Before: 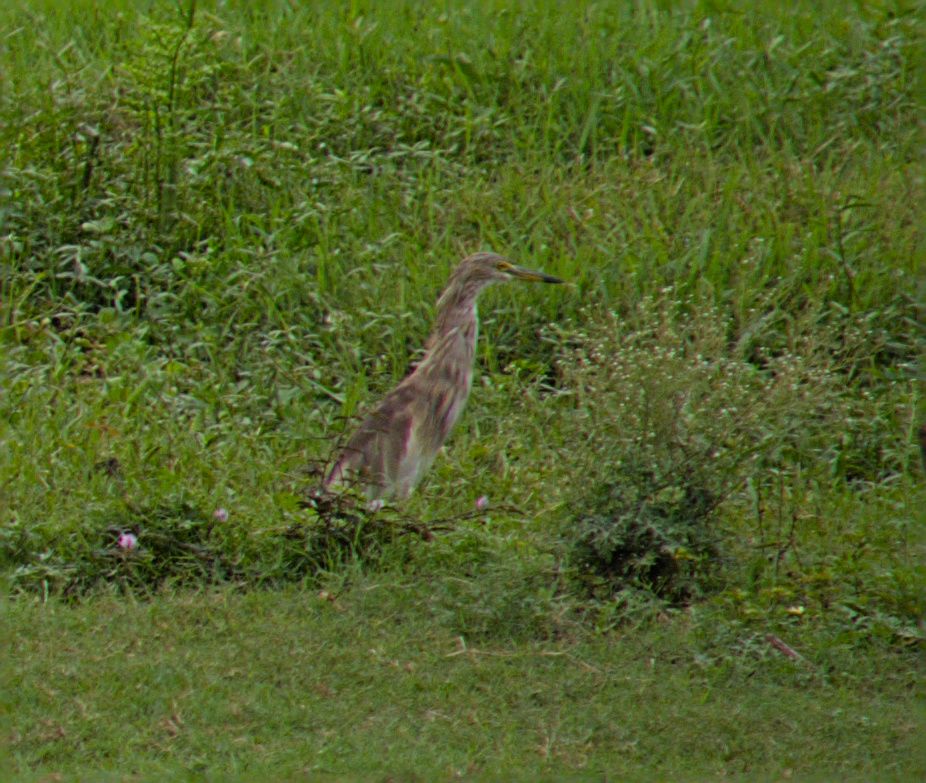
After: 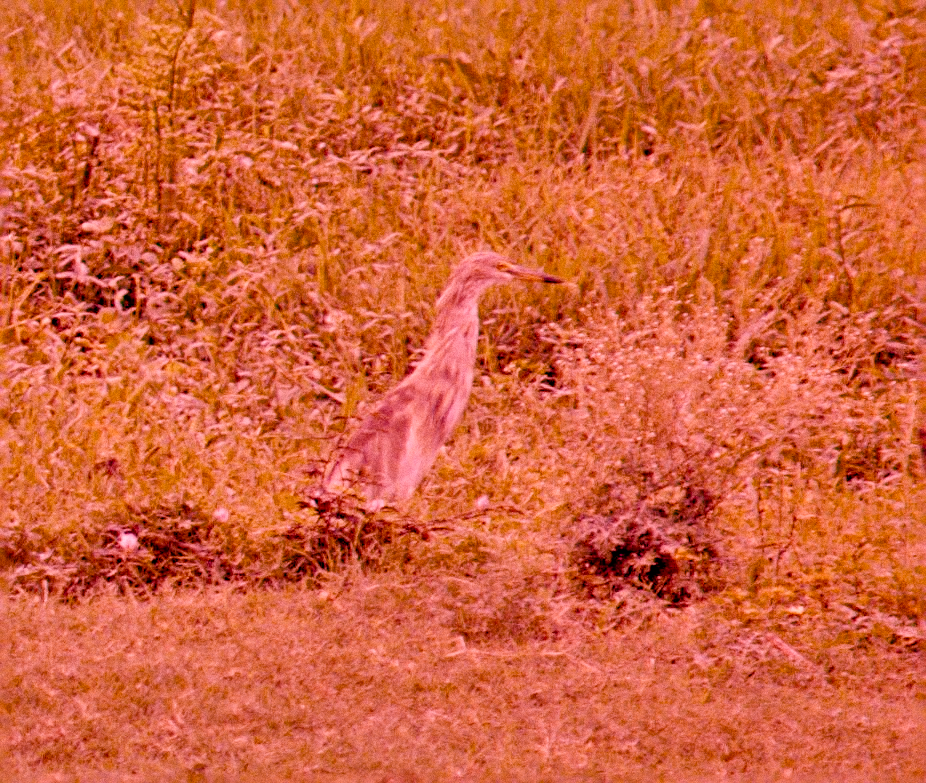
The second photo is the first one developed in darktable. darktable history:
white balance: red 4.26, blue 1.802
shadows and highlights: shadows 20.91, highlights -82.73, soften with gaussian
filmic rgb: middle gray luminance 18%, black relative exposure -7.5 EV, white relative exposure 8.5 EV, threshold 6 EV, target black luminance 0%, hardness 2.23, latitude 18.37%, contrast 0.878, highlights saturation mix 5%, shadows ↔ highlights balance 10.15%, add noise in highlights 0, preserve chrominance no, color science v3 (2019), use custom middle-gray values true, iterations of high-quality reconstruction 0, contrast in highlights soft, enable highlight reconstruction true
grain: coarseness 0.09 ISO
